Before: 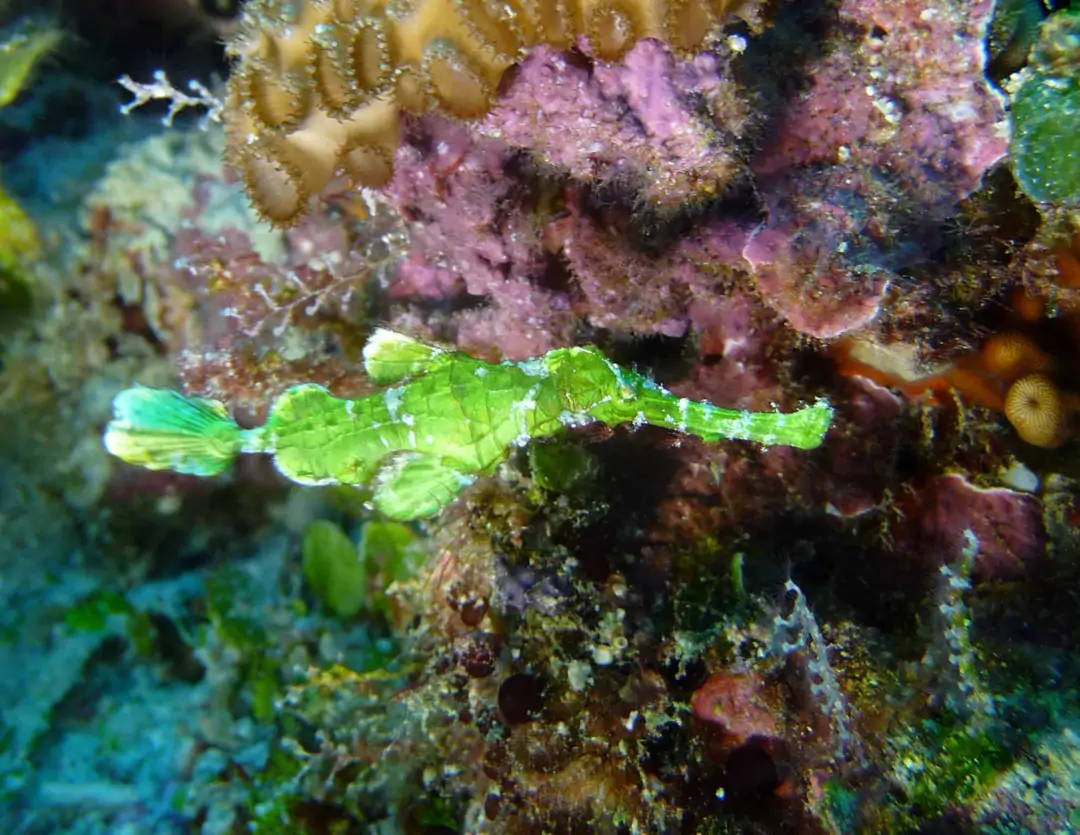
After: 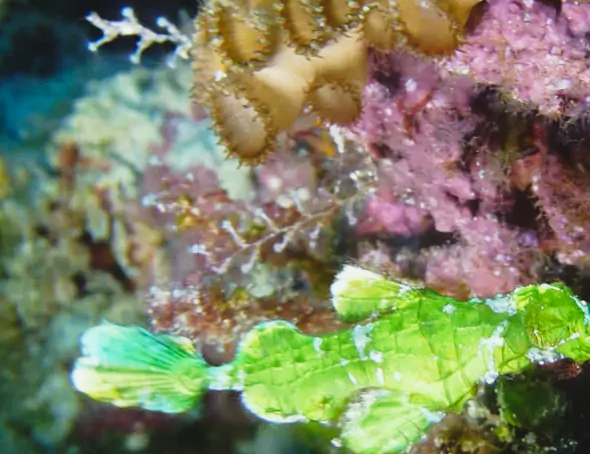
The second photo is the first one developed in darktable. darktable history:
crop and rotate: left 3.022%, top 7.646%, right 42.286%, bottom 37.958%
tone curve: curves: ch0 [(0, 0.049) (0.175, 0.178) (0.466, 0.498) (0.715, 0.767) (0.819, 0.851) (1, 0.961)]; ch1 [(0, 0) (0.437, 0.398) (0.476, 0.466) (0.505, 0.505) (0.534, 0.544) (0.595, 0.608) (0.641, 0.643) (1, 1)]; ch2 [(0, 0) (0.359, 0.379) (0.437, 0.44) (0.489, 0.495) (0.518, 0.537) (0.579, 0.579) (1, 1)], preserve colors none
